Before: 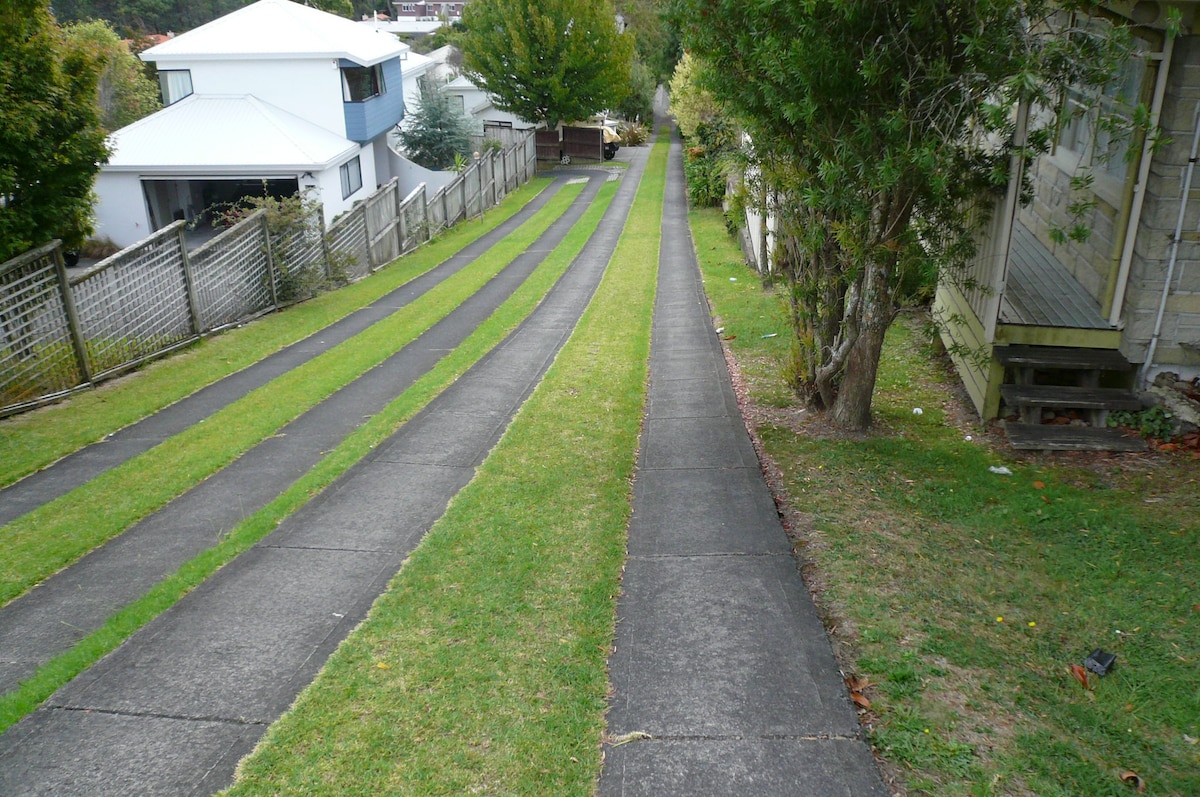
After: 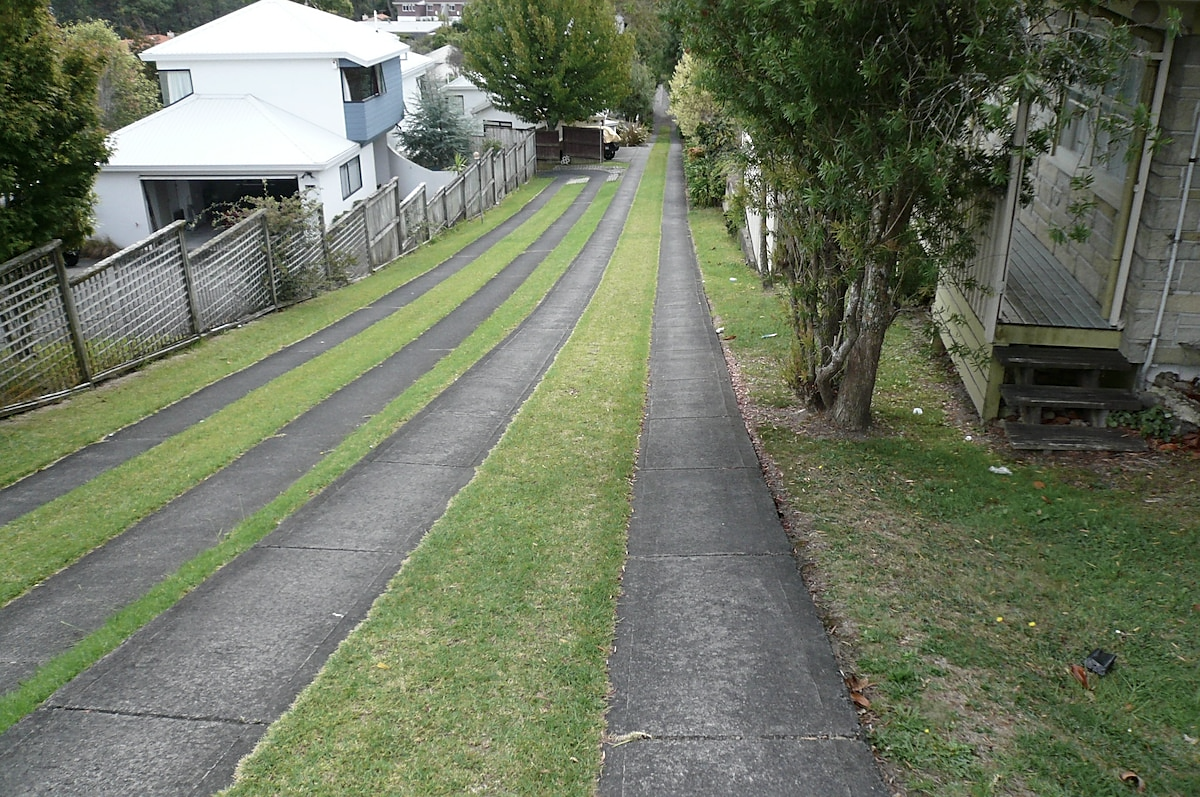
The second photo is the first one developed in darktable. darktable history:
contrast brightness saturation: contrast 0.101, saturation -0.287
sharpen: radius 1.868, amount 0.416, threshold 1.479
